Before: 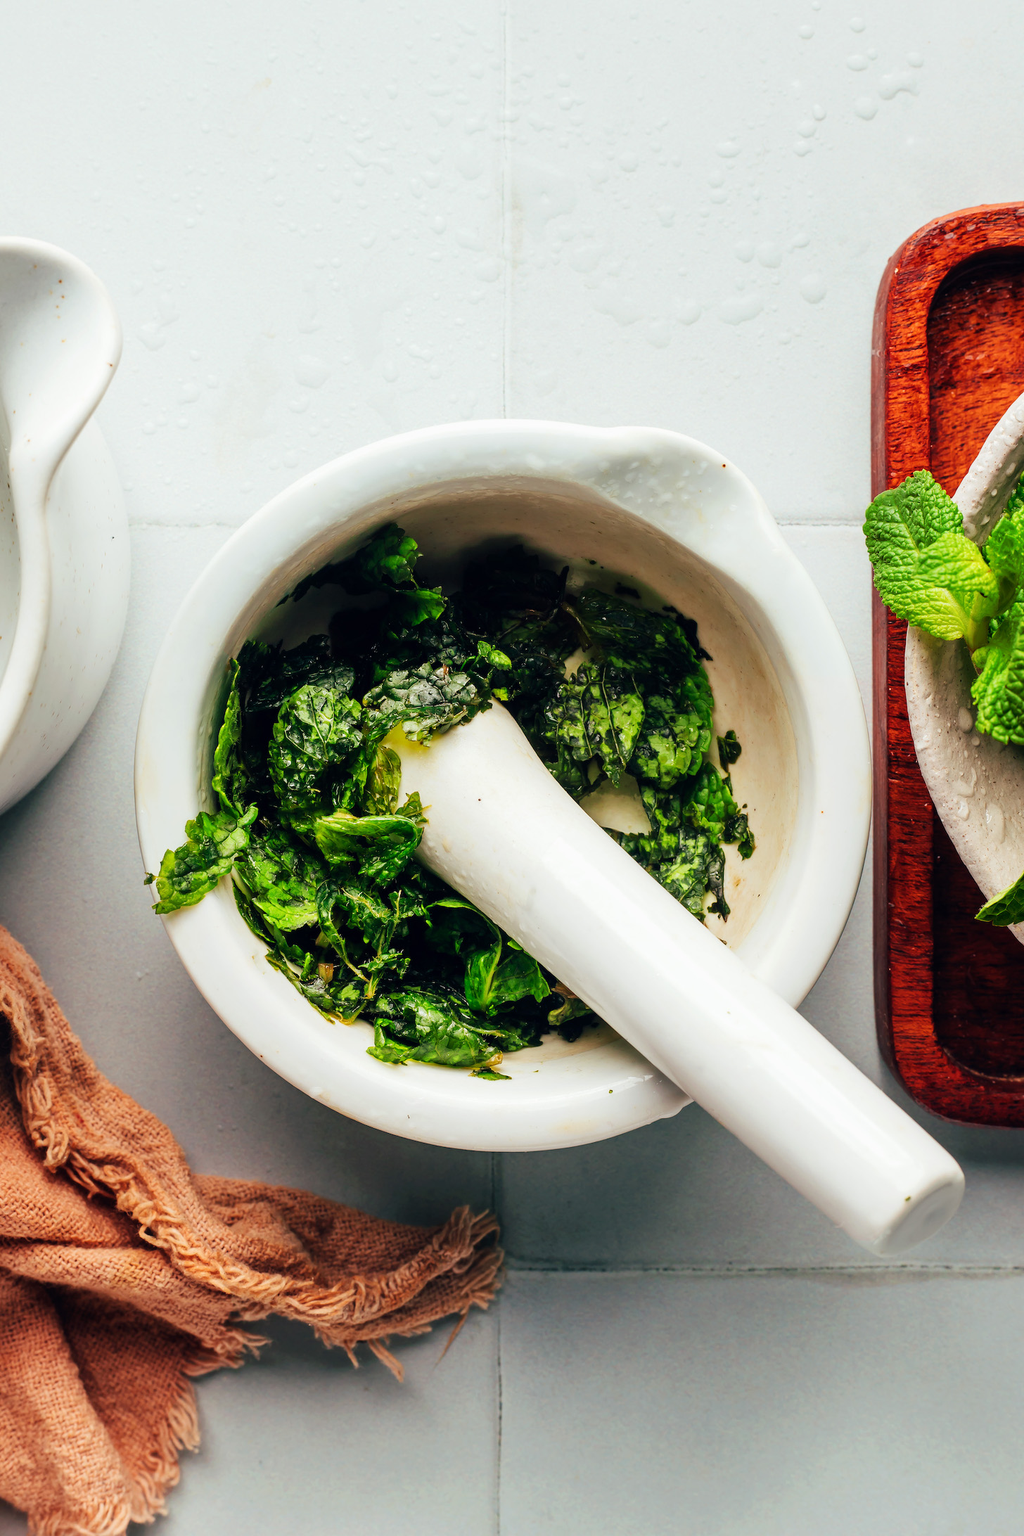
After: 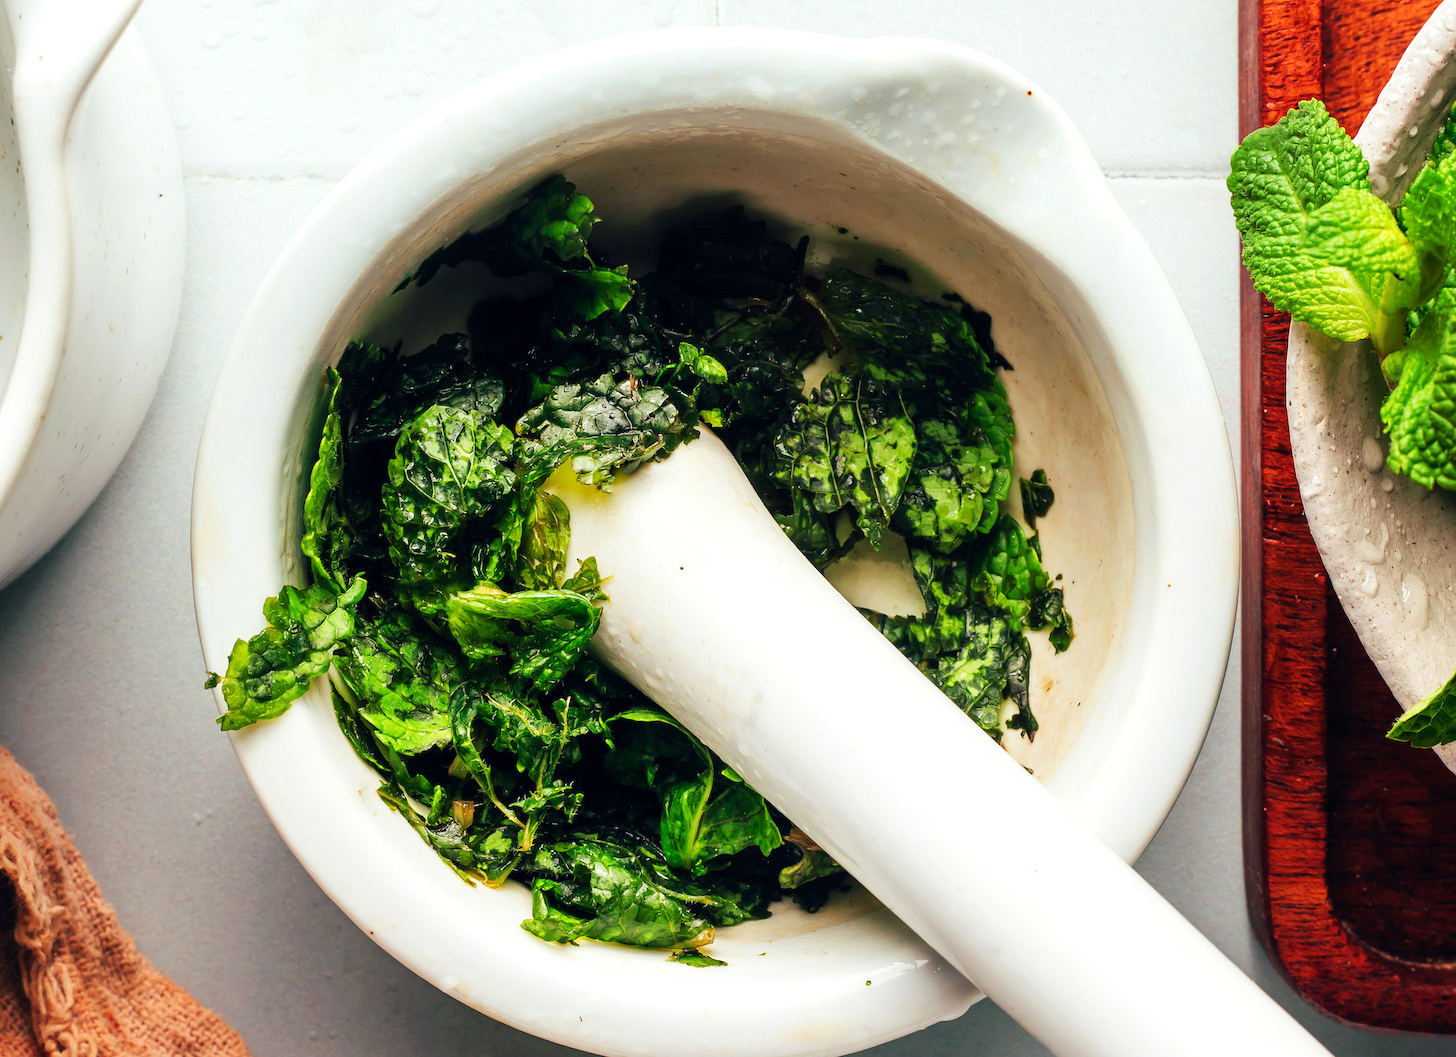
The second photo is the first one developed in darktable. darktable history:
crop and rotate: top 26.056%, bottom 25.543%
exposure: exposure 0.2 EV, compensate highlight preservation false
